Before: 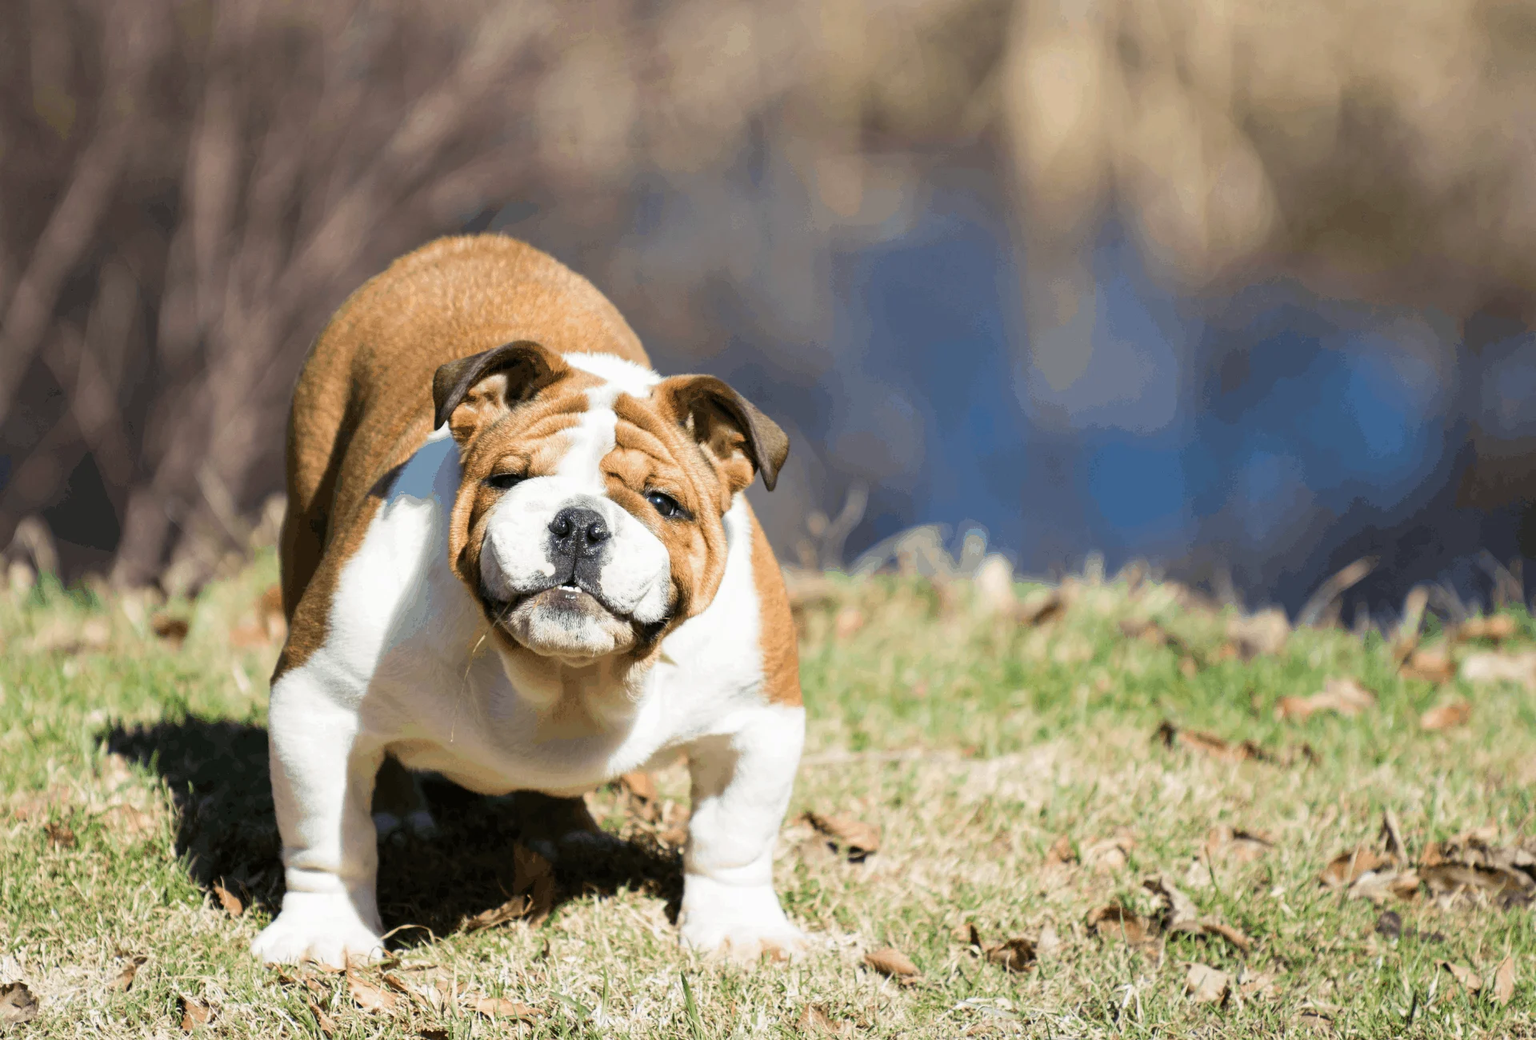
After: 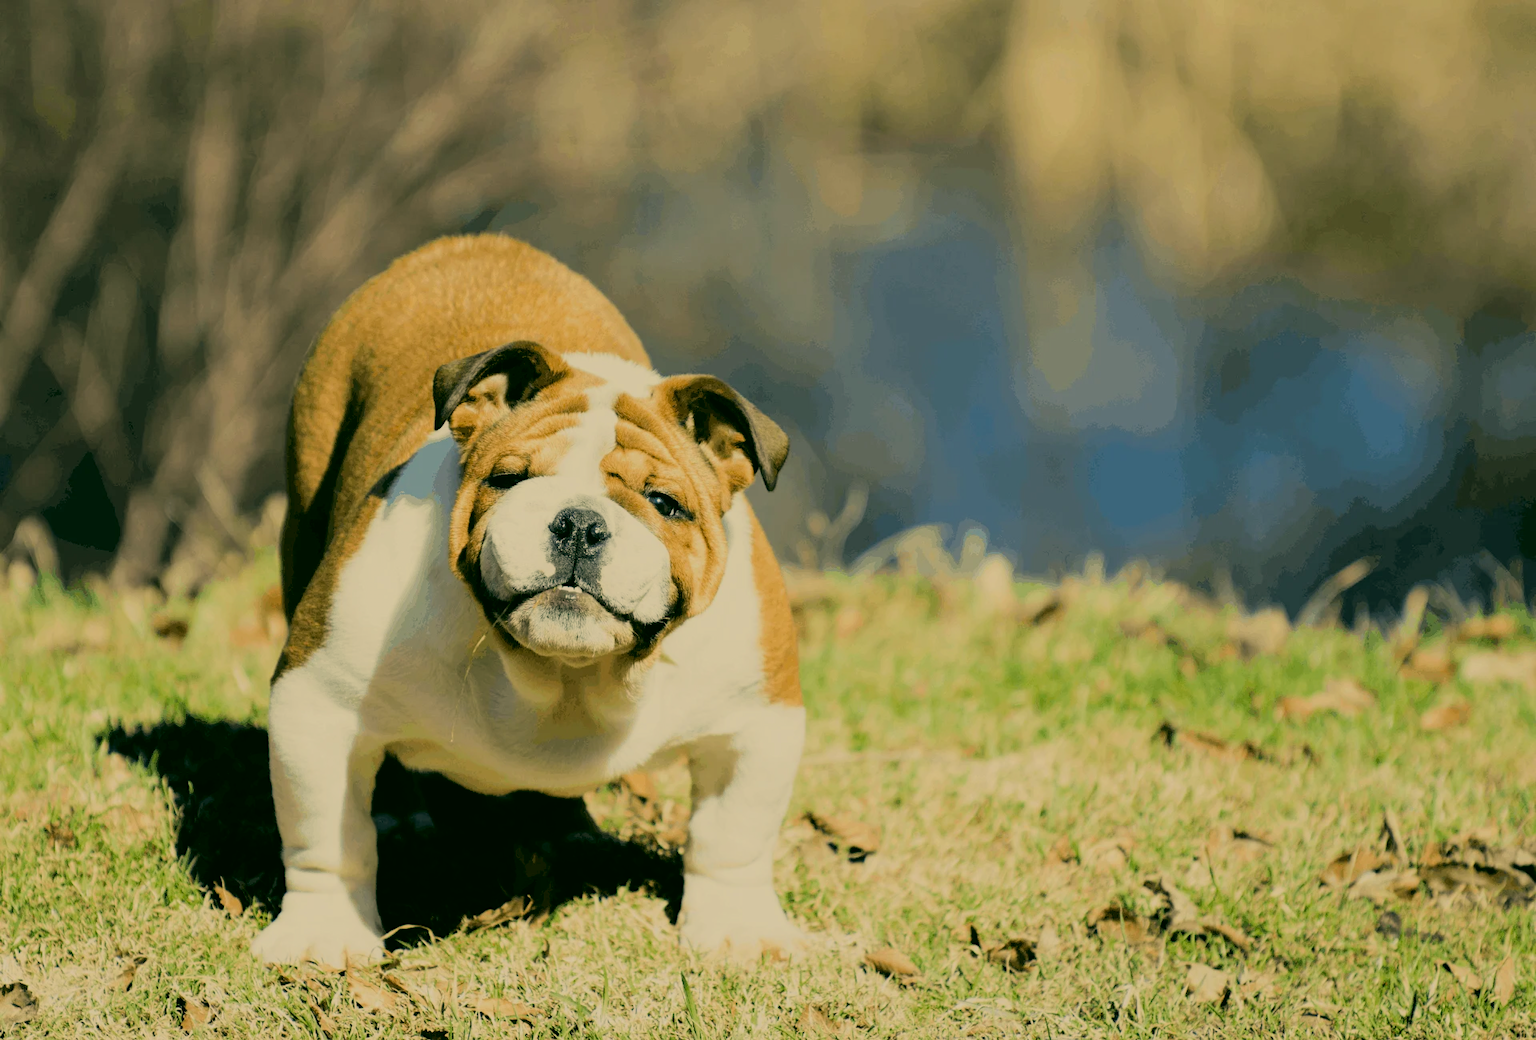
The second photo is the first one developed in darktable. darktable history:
color correction: highlights a* 5.3, highlights b* 24.26, shadows a* -15.58, shadows b* 4.02
filmic rgb: black relative exposure -6.15 EV, white relative exposure 6.96 EV, hardness 2.23, color science v6 (2022)
